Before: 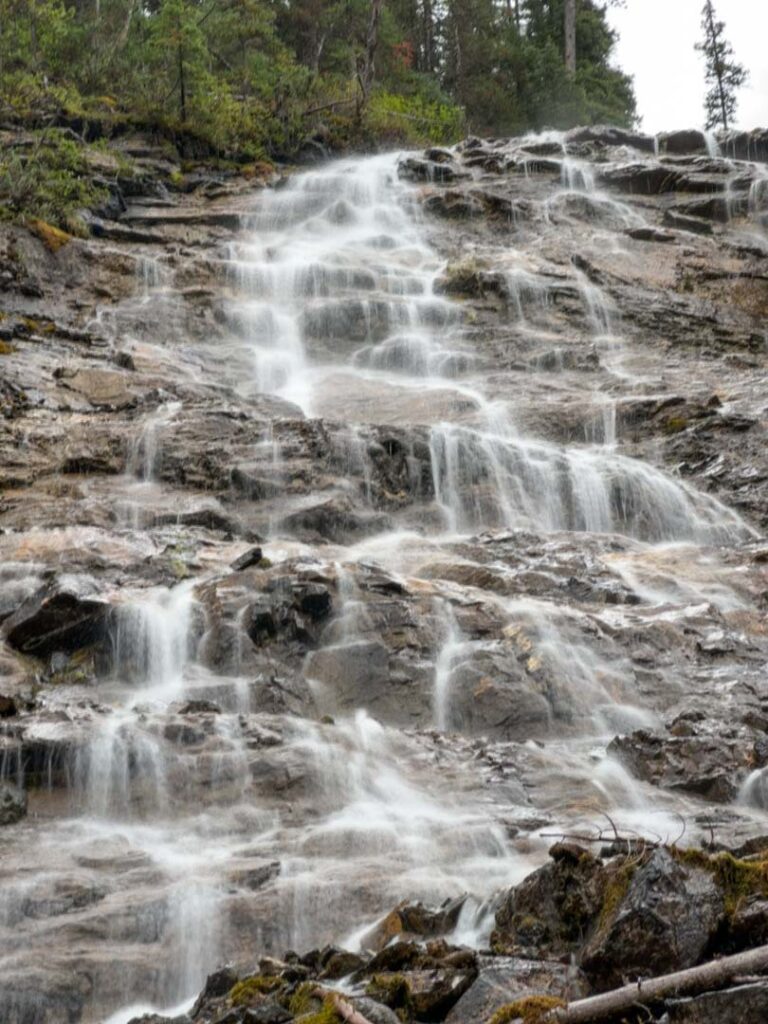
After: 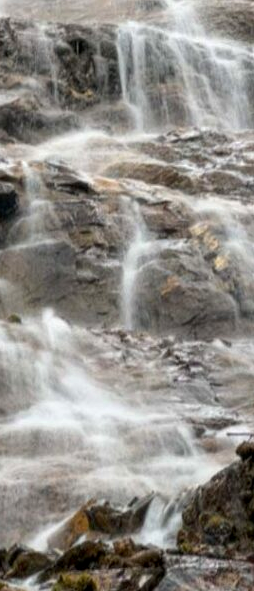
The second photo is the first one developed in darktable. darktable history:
crop: left 40.878%, top 39.176%, right 25.993%, bottom 3.081%
contrast brightness saturation: saturation 0.18
local contrast: highlights 100%, shadows 100%, detail 120%, midtone range 0.2
